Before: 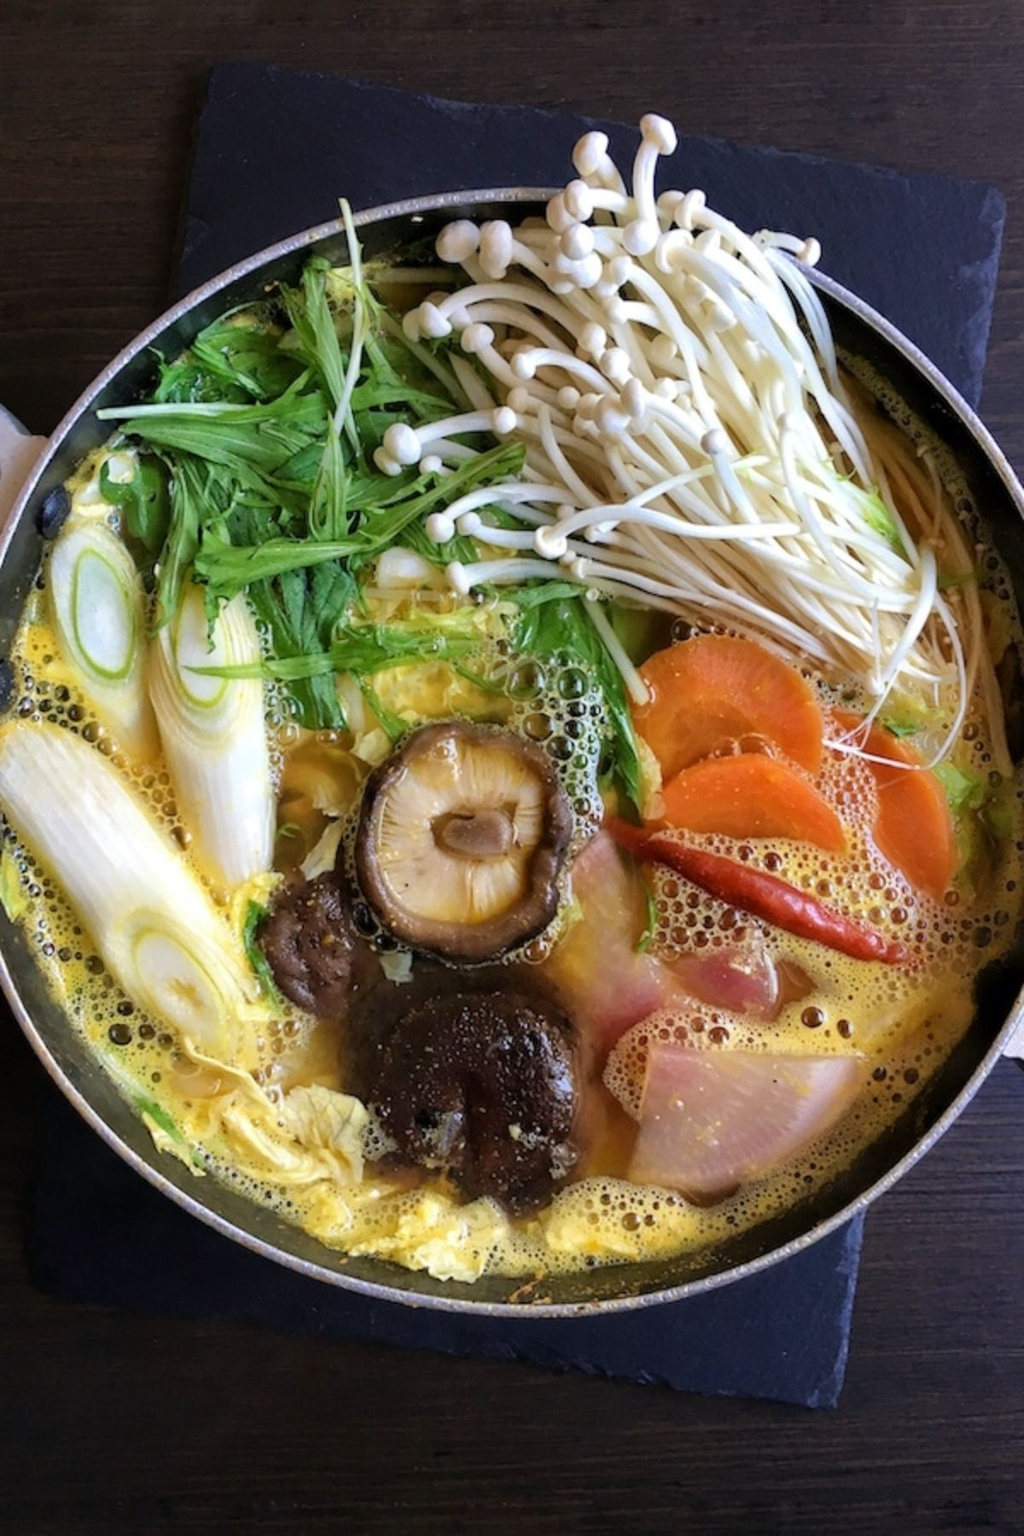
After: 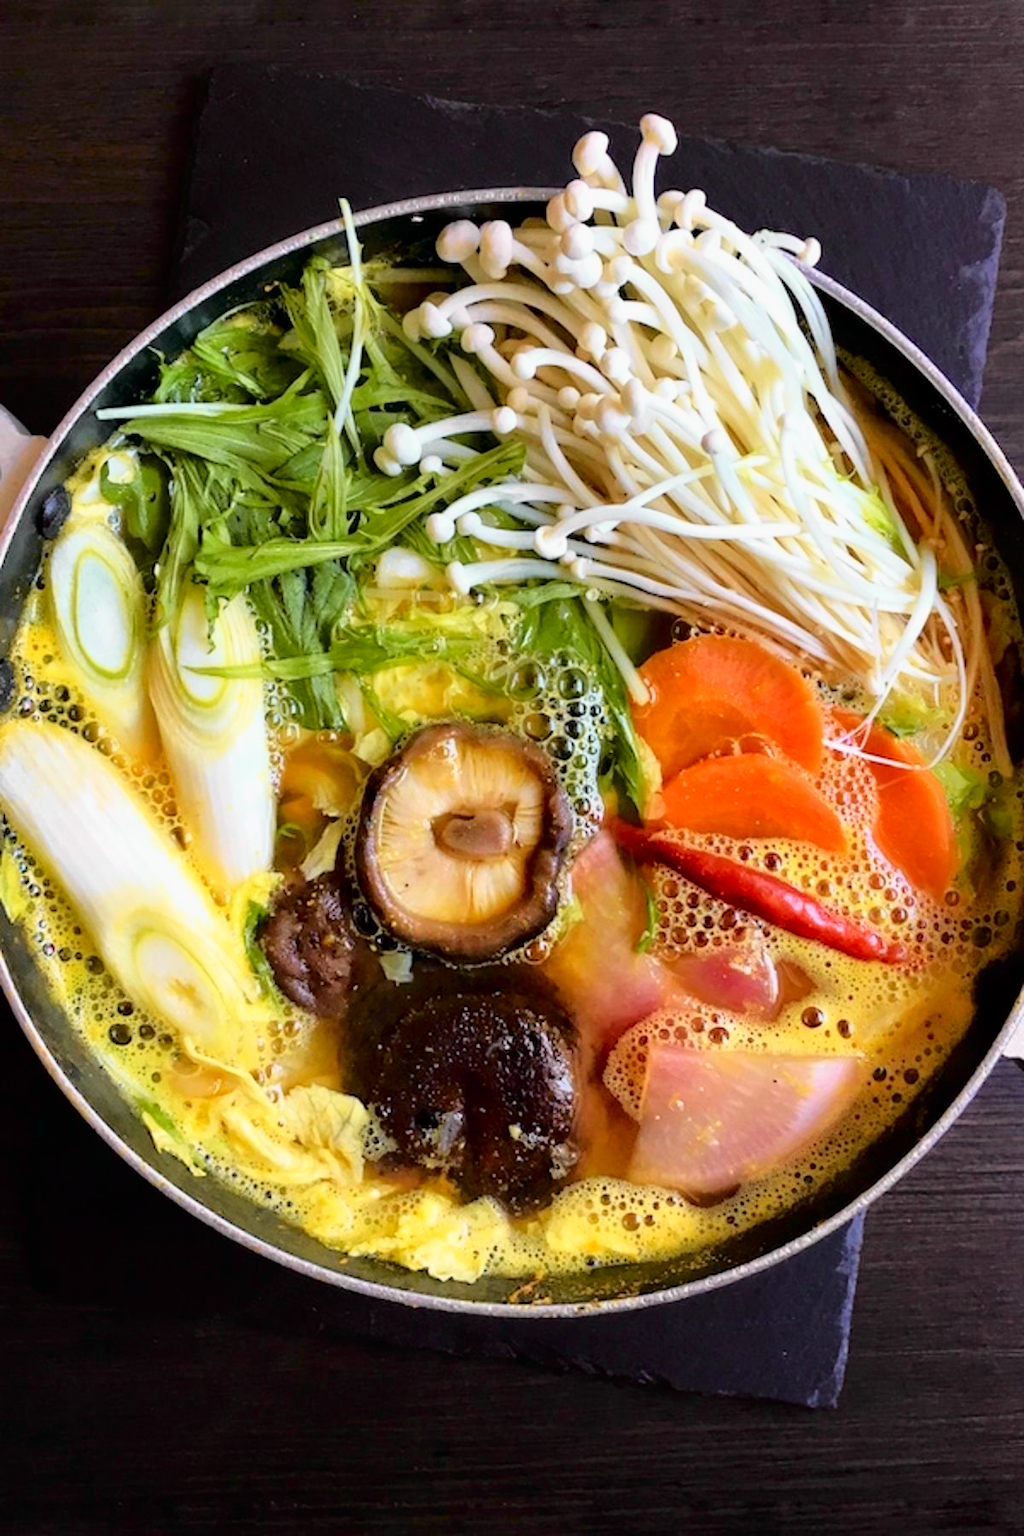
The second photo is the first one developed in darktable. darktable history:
tone curve: curves: ch0 [(0, 0) (0.062, 0.023) (0.168, 0.142) (0.359, 0.44) (0.469, 0.544) (0.634, 0.722) (0.839, 0.909) (0.998, 0.978)]; ch1 [(0, 0) (0.437, 0.453) (0.472, 0.47) (0.502, 0.504) (0.527, 0.546) (0.568, 0.619) (0.608, 0.665) (0.669, 0.748) (0.859, 0.899) (1, 1)]; ch2 [(0, 0) (0.33, 0.301) (0.421, 0.443) (0.473, 0.498) (0.509, 0.5) (0.535, 0.564) (0.575, 0.625) (0.608, 0.676) (1, 1)], color space Lab, independent channels, preserve colors none
